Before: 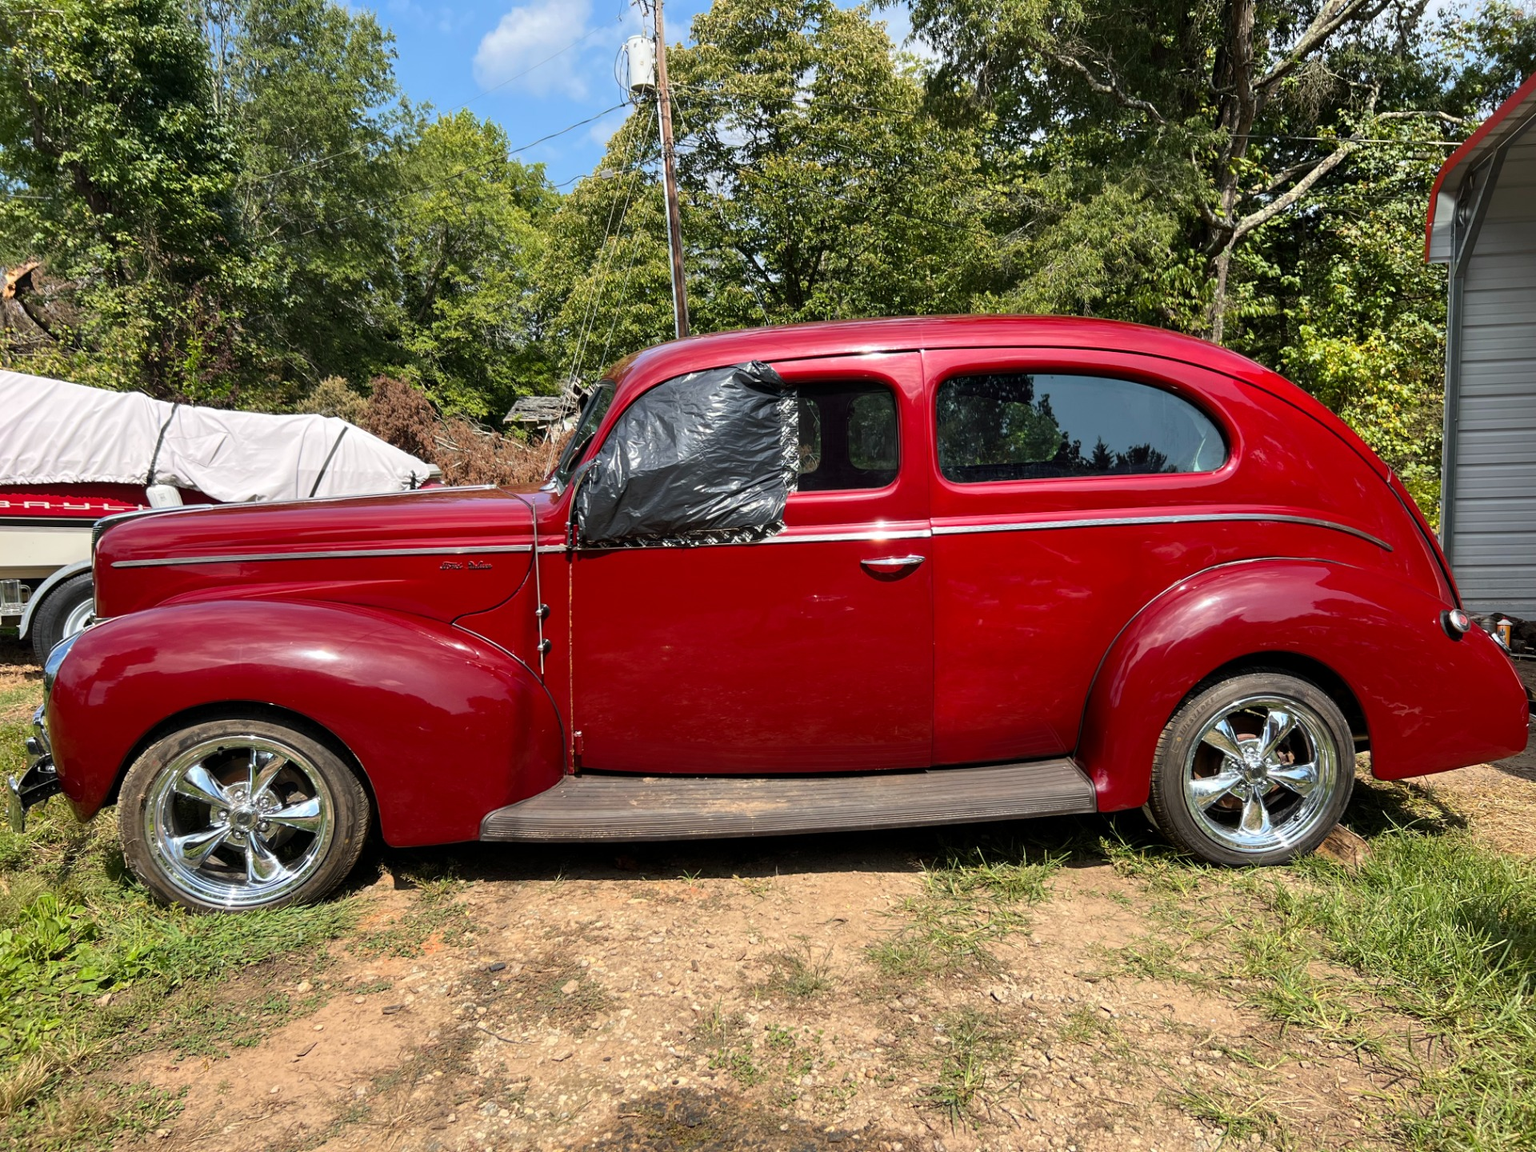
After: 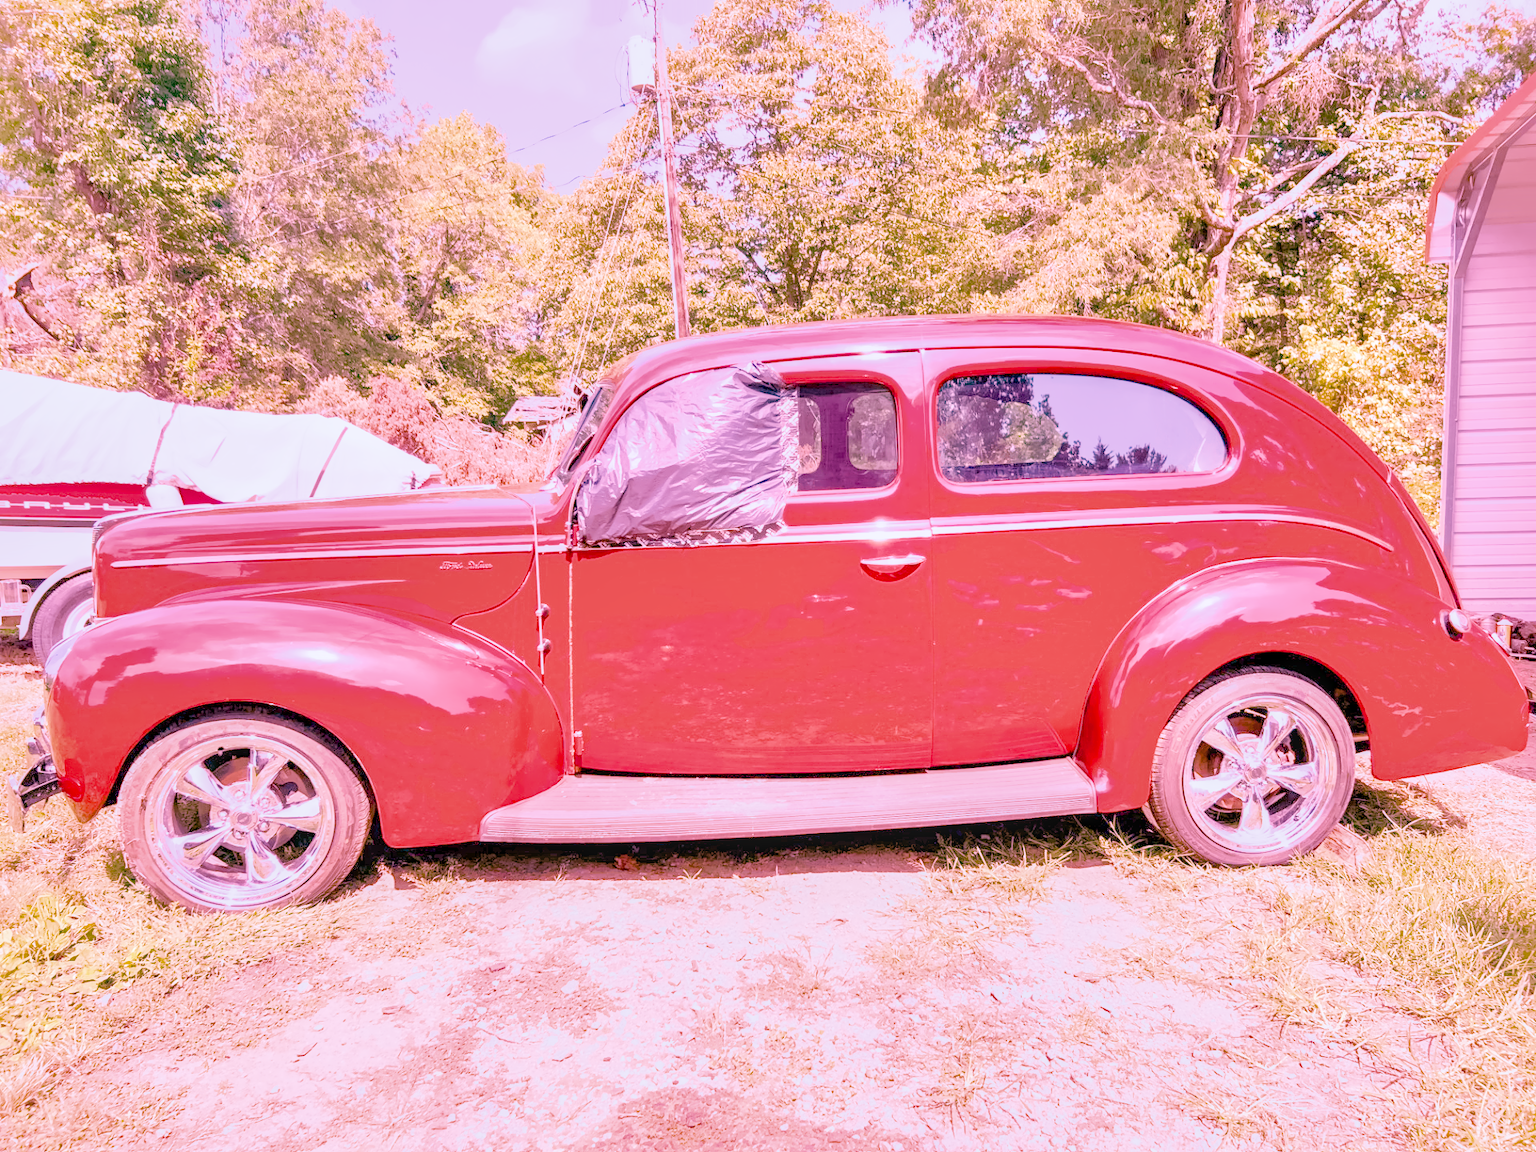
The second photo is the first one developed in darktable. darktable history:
white balance: red 2.229, blue 1.46
highlight reconstruction: on, module defaults
hot pixels: on, module defaults
denoise (profiled): preserve shadows 1.52, scattering 0.002, a [-1, 0, 0], compensate highlight preservation false
lens correction: scale 1, crop 1, focal 16, aperture 5.6, distance 1000, camera "Canon EOS RP", lens "Canon RF 16mm F2.8 STM"
haze removal: compatibility mode true, adaptive false
exposure "Canon RP Default?": black level correction 0, exposure 1.1 EV, compensate exposure bias true, compensate highlight preservation false
color calibration "As Shot": illuminant as shot in camera, x 0.358, y 0.373, temperature 4628.91 K
filmic rgb: black relative exposure -7.65 EV, white relative exposure 4.56 EV, hardness 3.61, contrast 1.25
shadows and highlights: on, module defaults
local contrast: on, module defaults
velvia: on, module defaults
color balance rgb "basic colorfulness: standard": perceptual saturation grading › global saturation 20%, perceptual saturation grading › highlights -25%, perceptual saturation grading › shadows 25%
